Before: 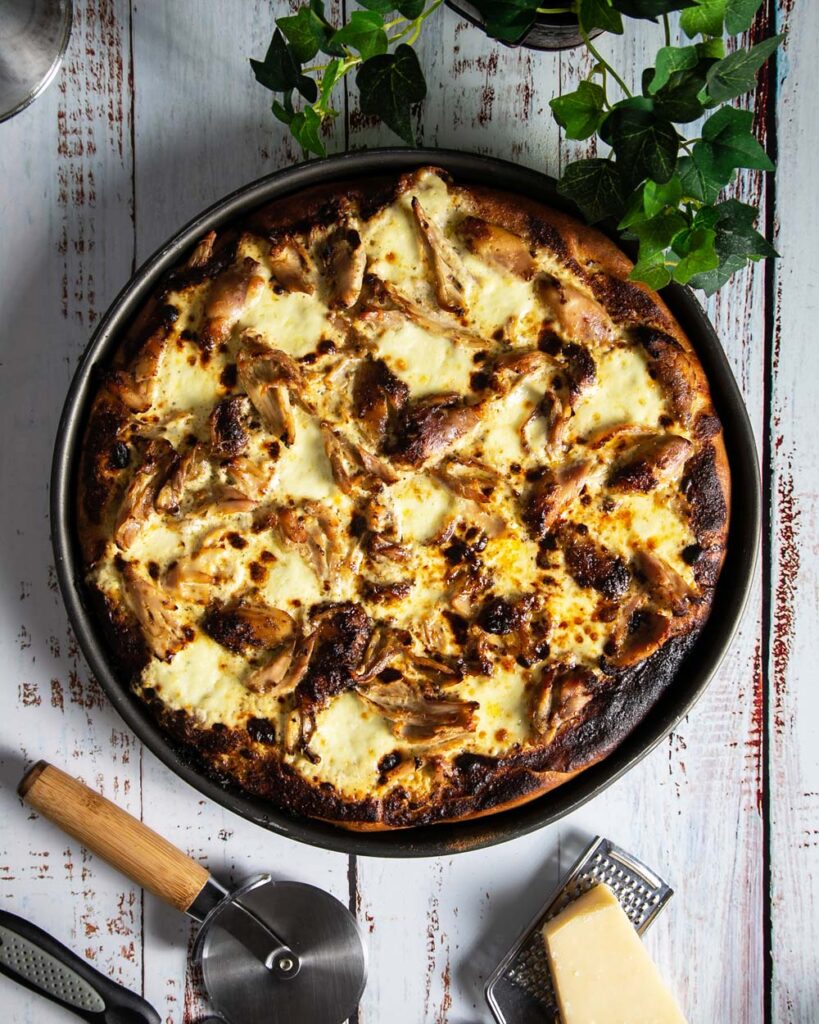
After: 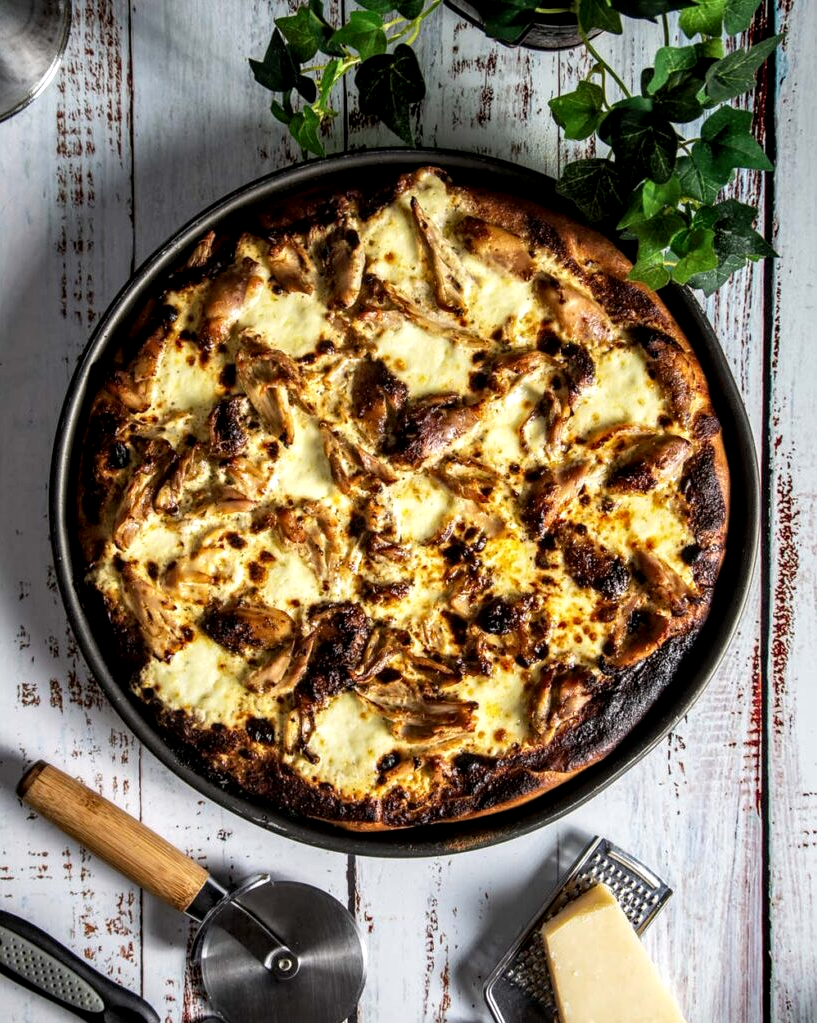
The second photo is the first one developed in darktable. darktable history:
local contrast: detail 150%
crop and rotate: left 0.126%
